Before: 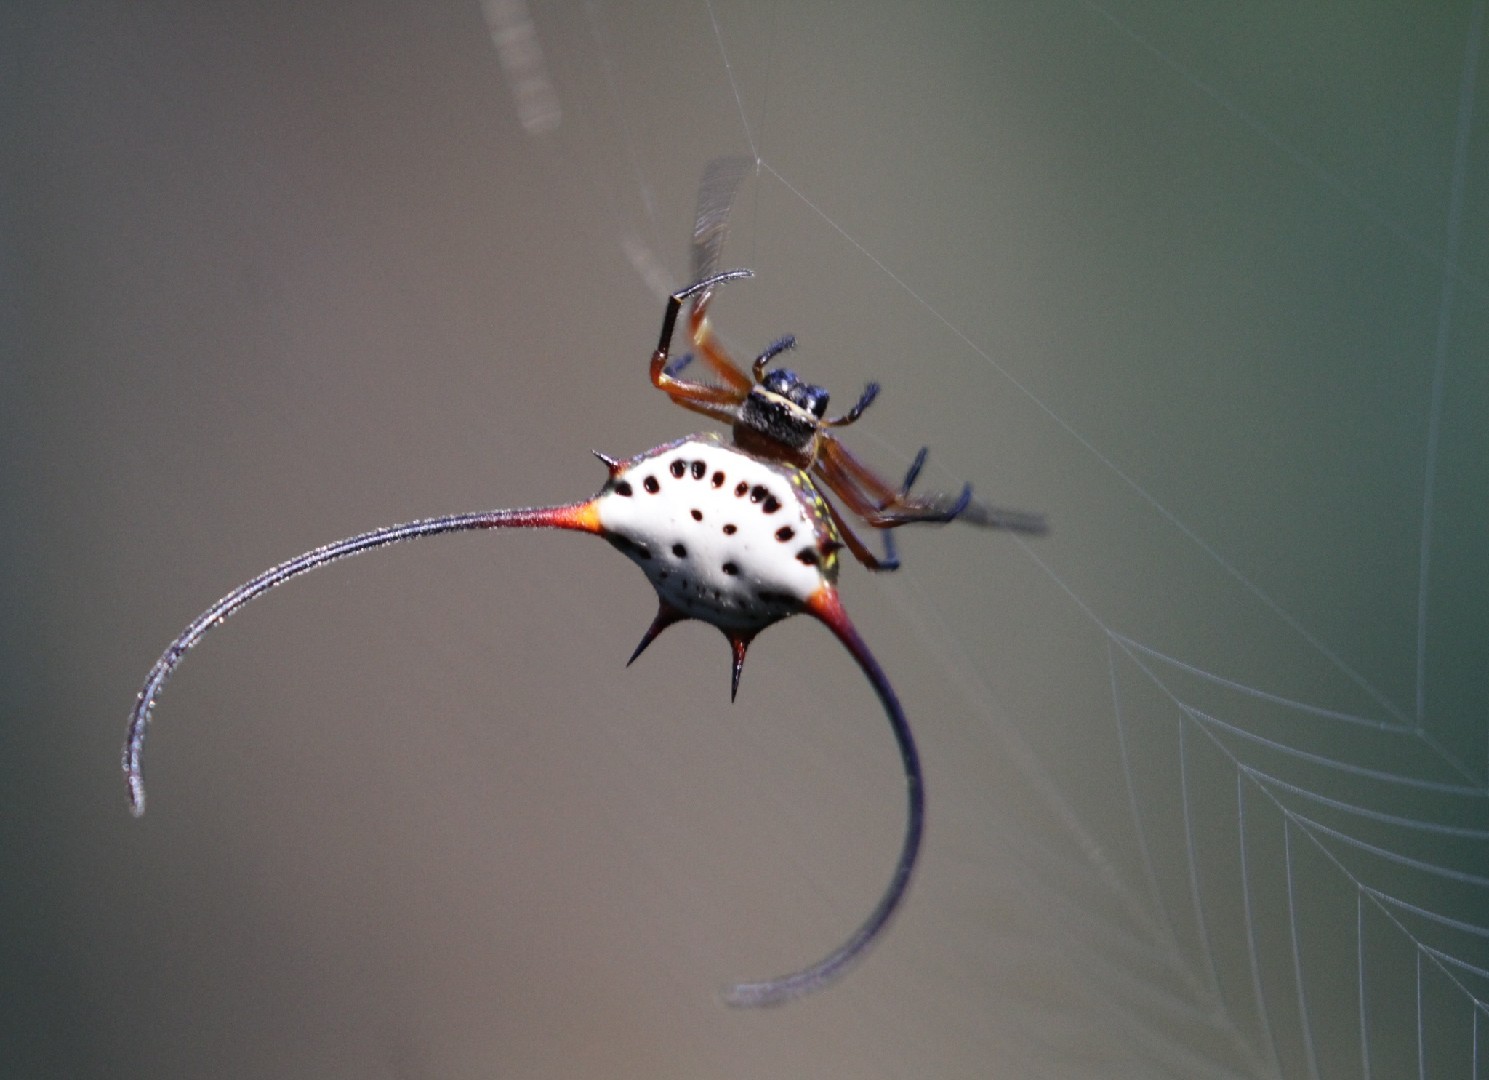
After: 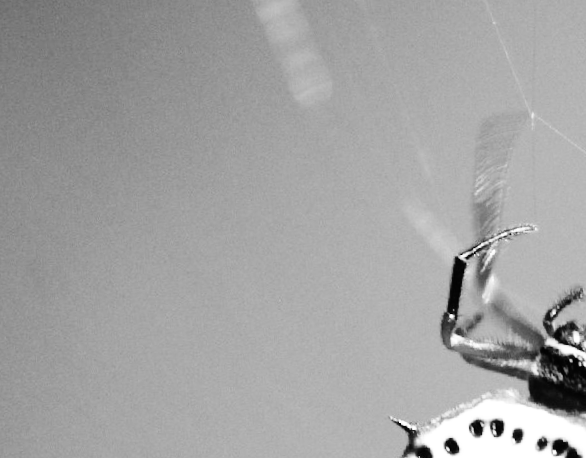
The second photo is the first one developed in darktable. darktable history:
monochrome: on, module defaults
crop and rotate: left 10.817%, top 0.062%, right 47.194%, bottom 53.626%
base curve: curves: ch0 [(0, 0) (0, 0) (0.002, 0.001) (0.008, 0.003) (0.019, 0.011) (0.037, 0.037) (0.064, 0.11) (0.102, 0.232) (0.152, 0.379) (0.216, 0.524) (0.296, 0.665) (0.394, 0.789) (0.512, 0.881) (0.651, 0.945) (0.813, 0.986) (1, 1)], preserve colors none
color correction: saturation 0.2
rotate and perspective: rotation -4.57°, crop left 0.054, crop right 0.944, crop top 0.087, crop bottom 0.914
